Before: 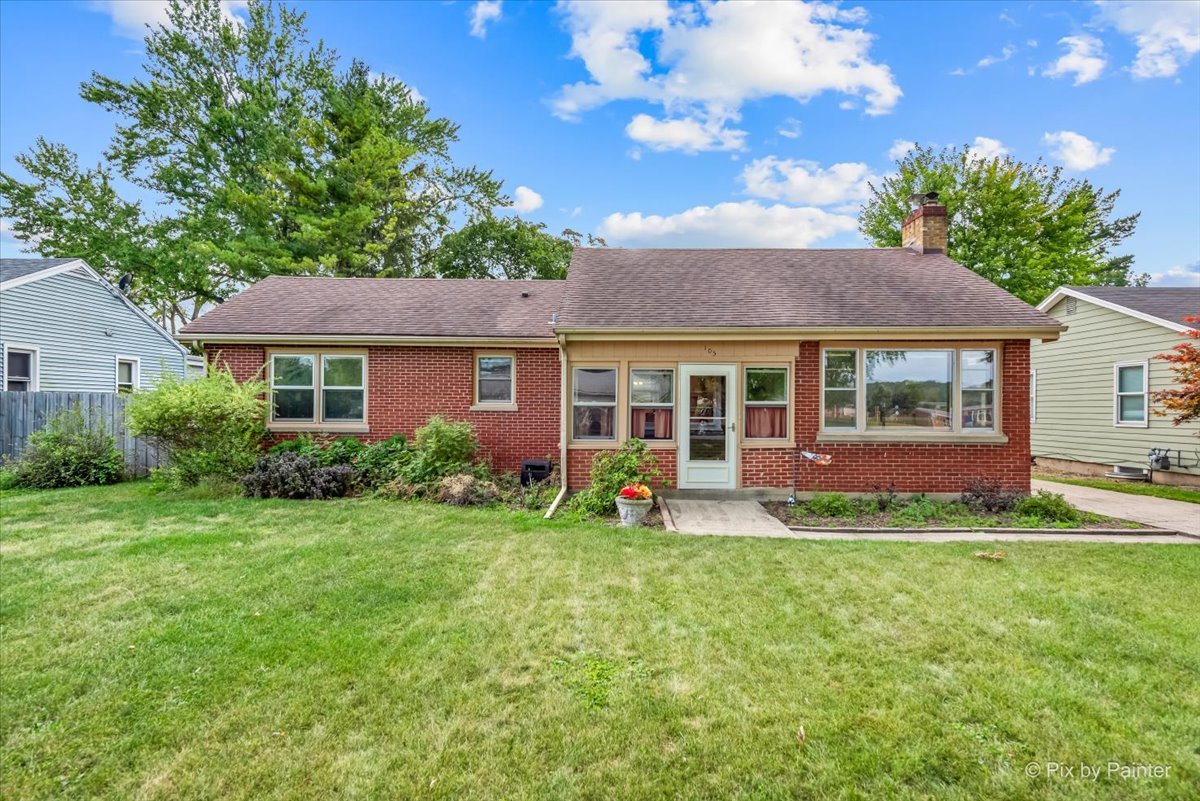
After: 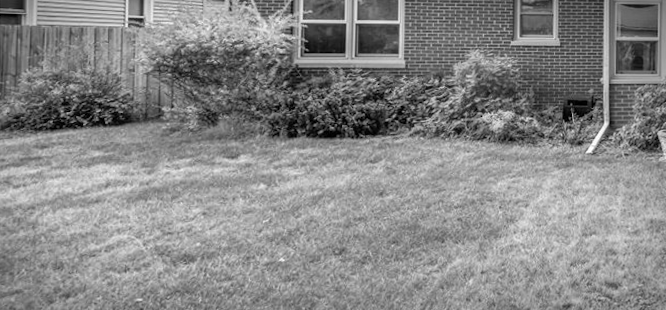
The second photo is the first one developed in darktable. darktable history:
rotate and perspective: rotation -0.013°, lens shift (vertical) -0.027, lens shift (horizontal) 0.178, crop left 0.016, crop right 0.989, crop top 0.082, crop bottom 0.918
shadows and highlights: shadows -88.03, highlights -35.45, shadows color adjustment 99.15%, highlights color adjustment 0%, soften with gaussian
vignetting: fall-off start 87%, automatic ratio true
exposure: exposure 0.081 EV, compensate highlight preservation false
crop: top 44.483%, right 43.593%, bottom 12.892%
monochrome: a 16.01, b -2.65, highlights 0.52
